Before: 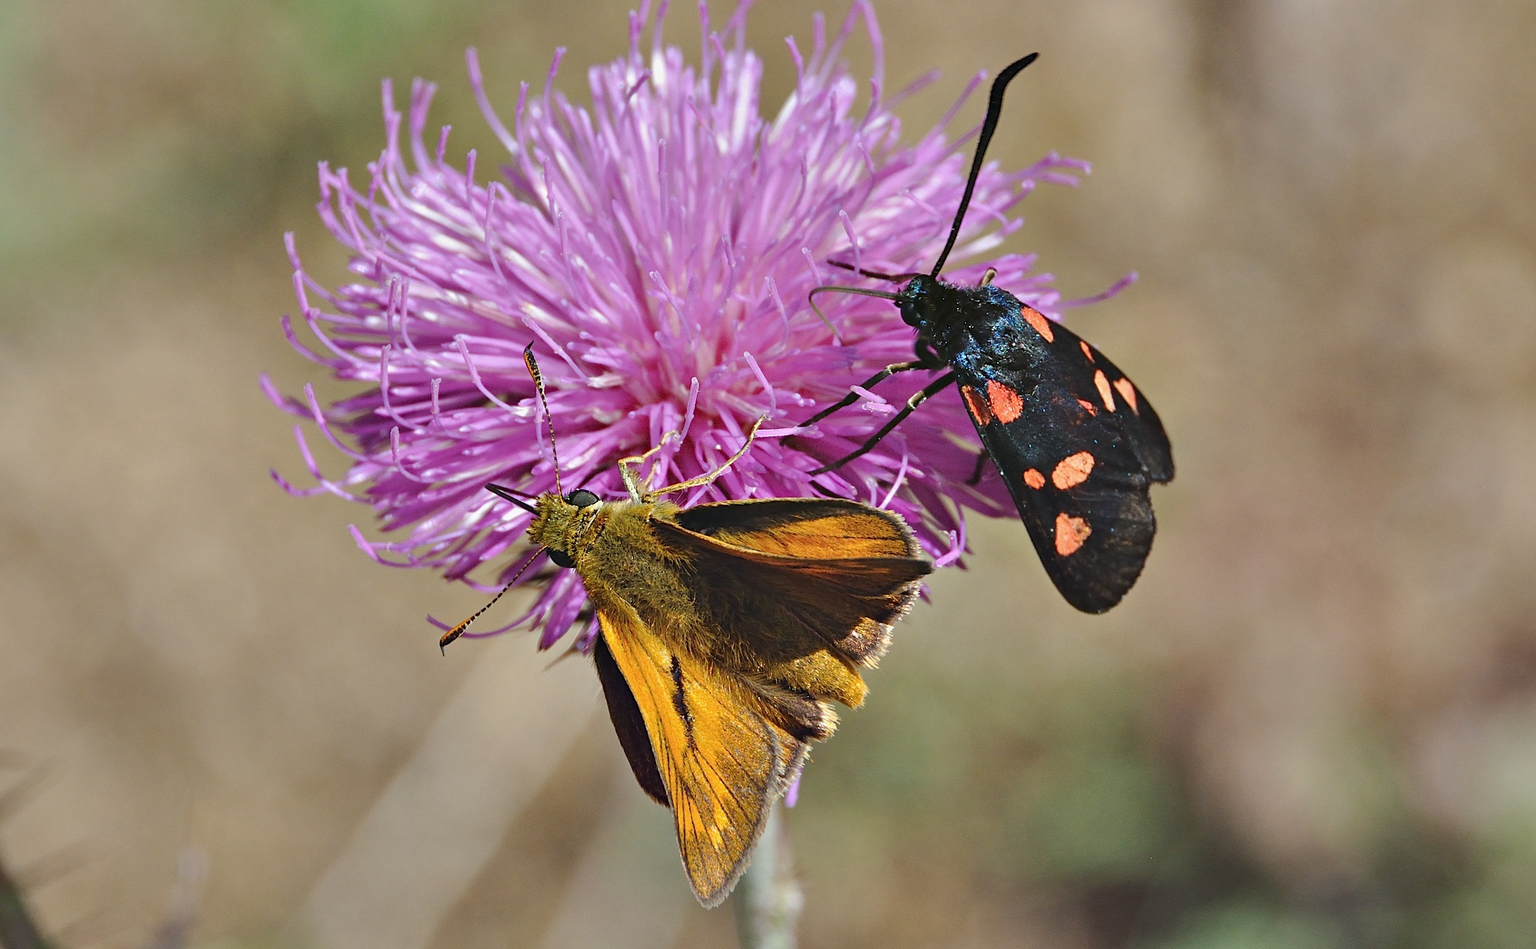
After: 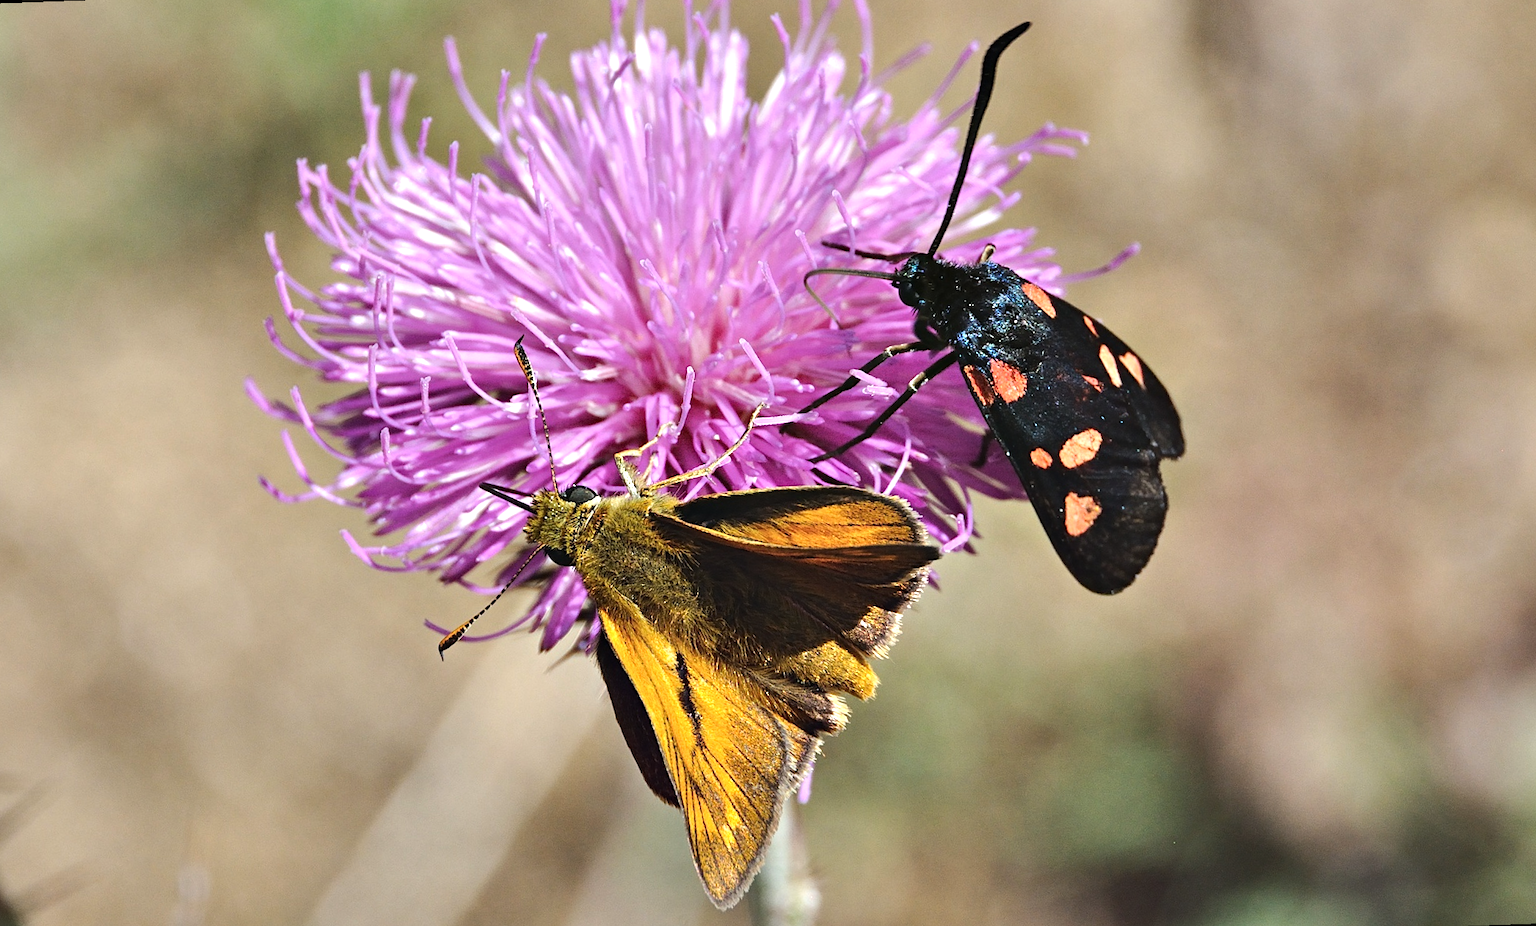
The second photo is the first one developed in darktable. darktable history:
tone equalizer: -8 EV -0.75 EV, -7 EV -0.7 EV, -6 EV -0.6 EV, -5 EV -0.4 EV, -3 EV 0.4 EV, -2 EV 0.6 EV, -1 EV 0.7 EV, +0 EV 0.75 EV, edges refinement/feathering 500, mask exposure compensation -1.57 EV, preserve details no
rotate and perspective: rotation -2°, crop left 0.022, crop right 0.978, crop top 0.049, crop bottom 0.951
